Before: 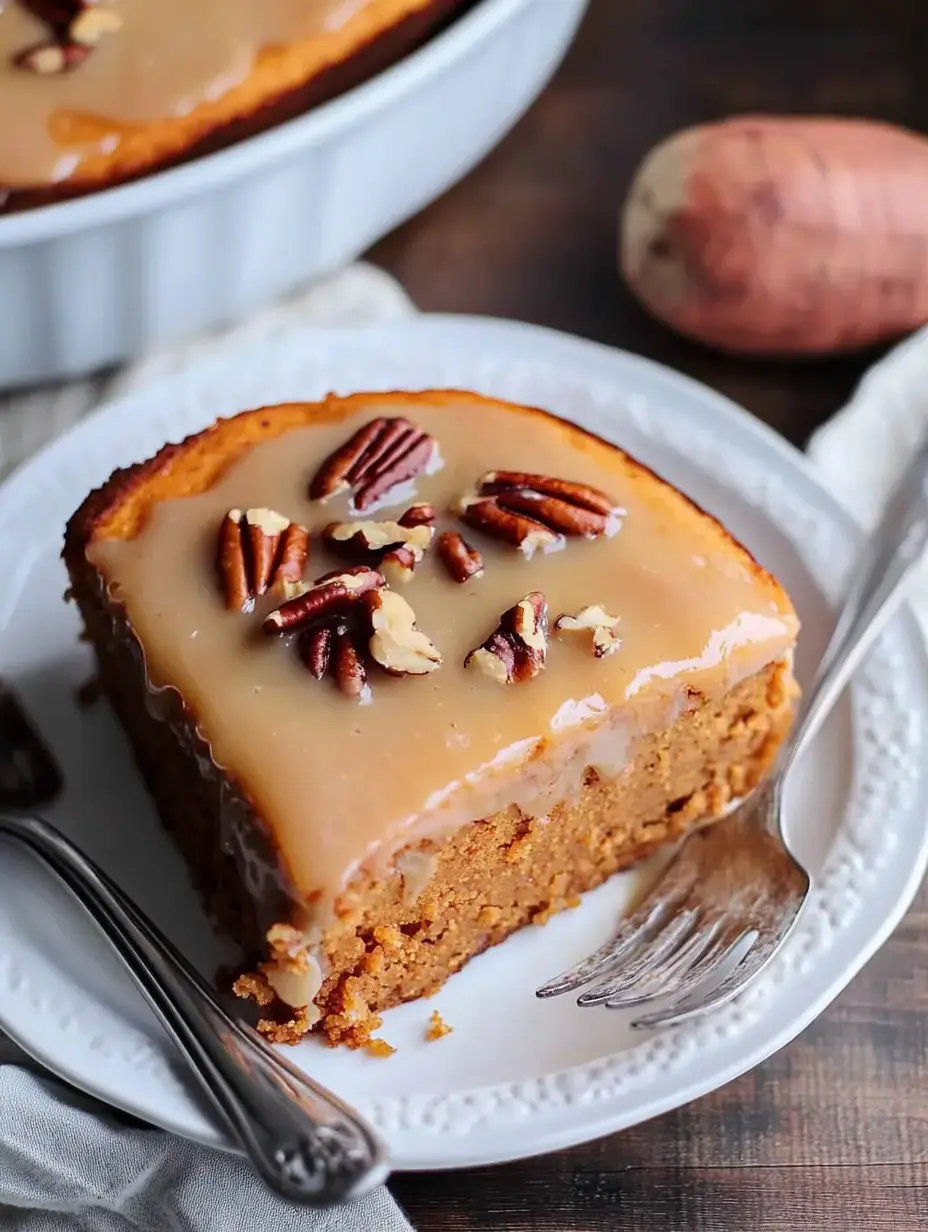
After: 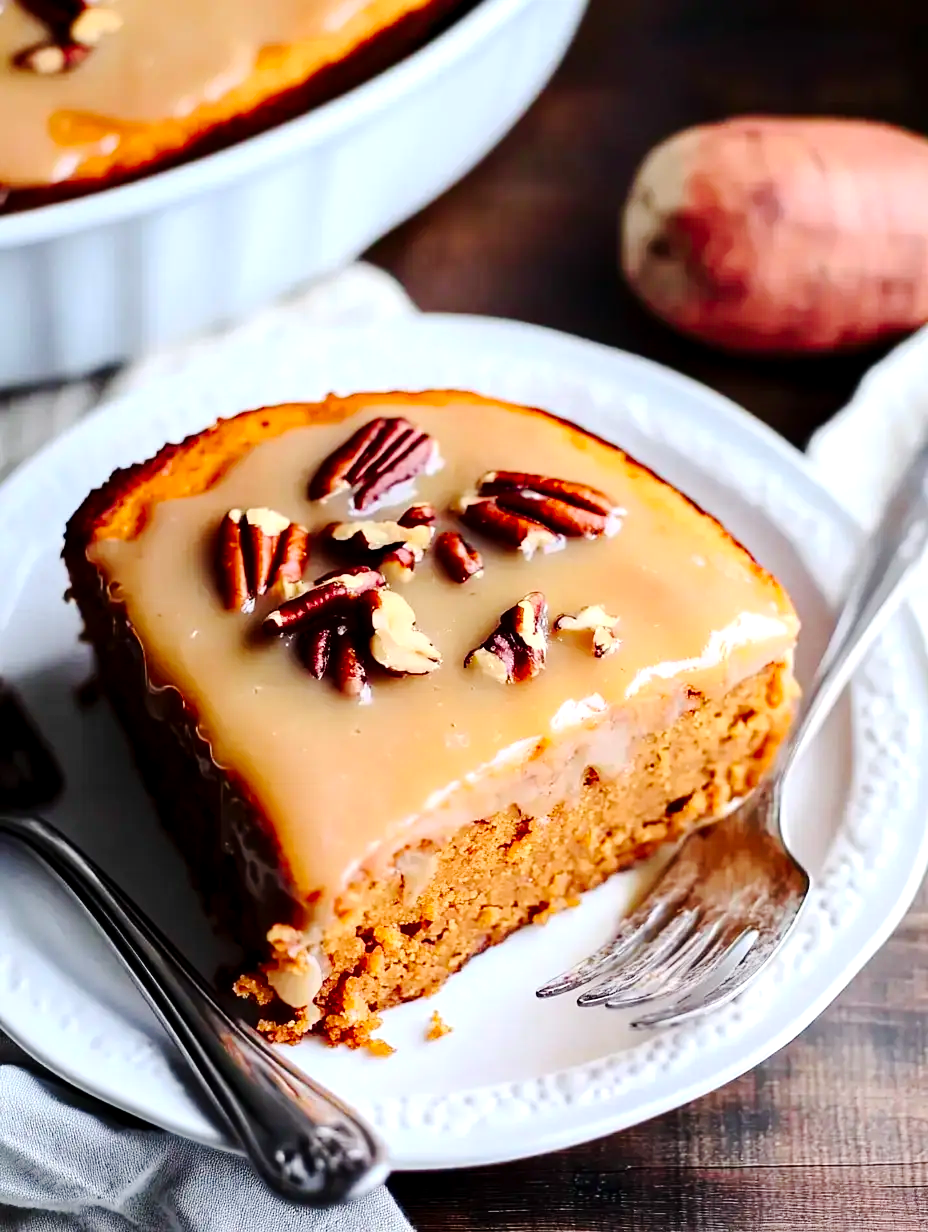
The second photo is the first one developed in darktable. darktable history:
exposure: black level correction 0, exposure 0.498 EV, compensate exposure bias true, compensate highlight preservation false
tone curve: curves: ch0 [(0.029, 0) (0.134, 0.063) (0.249, 0.198) (0.378, 0.365) (0.499, 0.529) (1, 1)], preserve colors none
contrast brightness saturation: contrast 0.133, brightness -0.058, saturation 0.155
